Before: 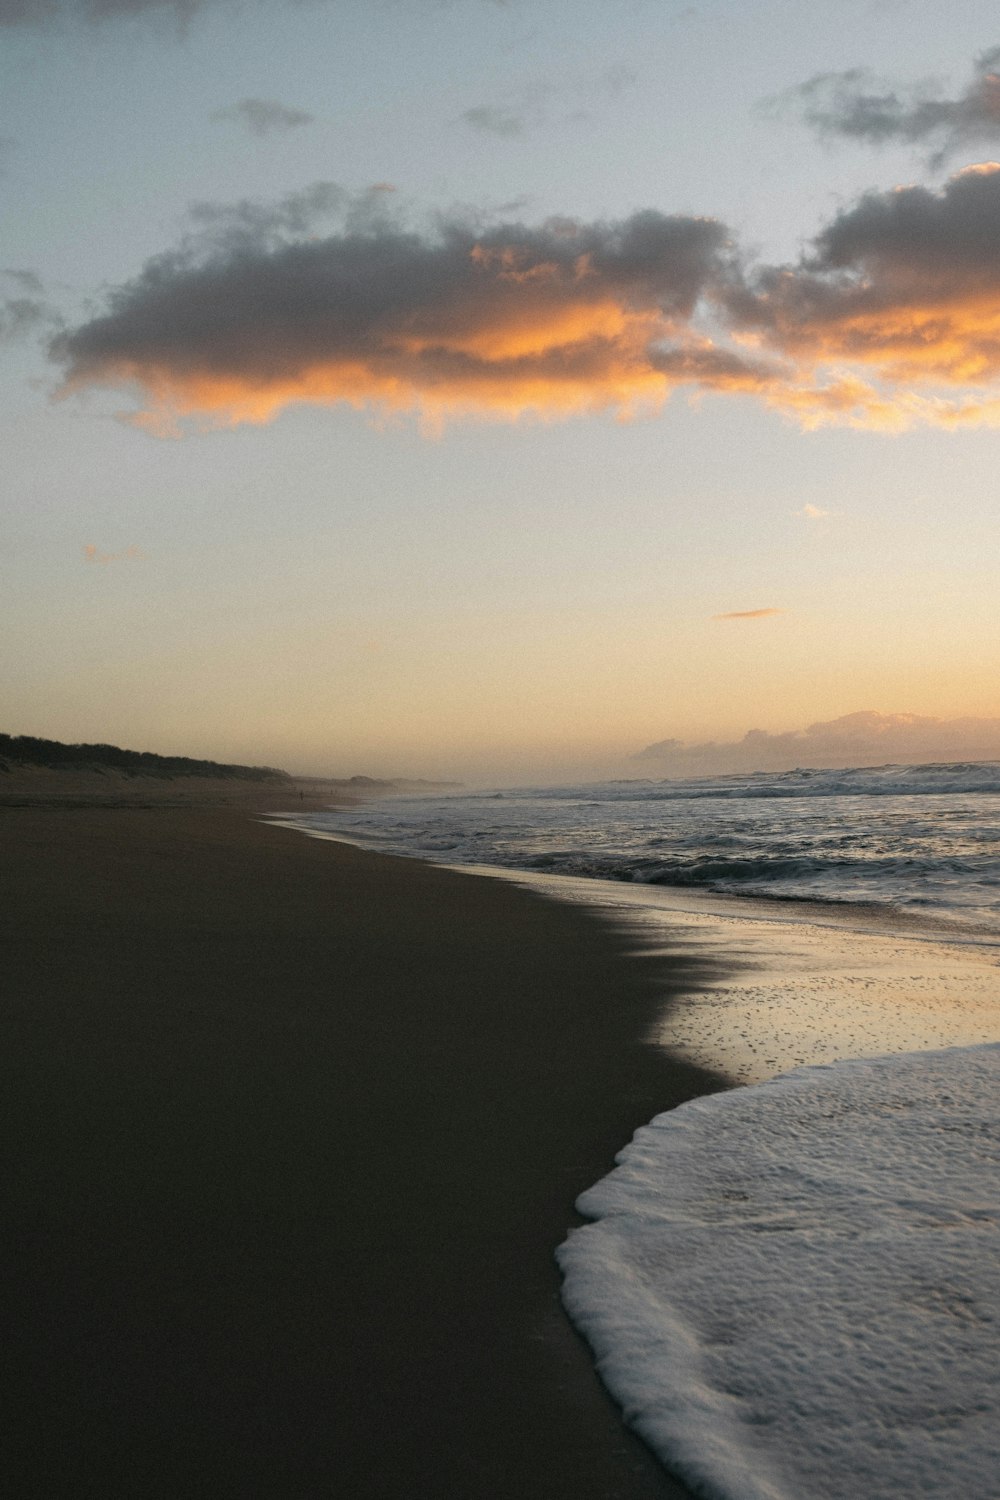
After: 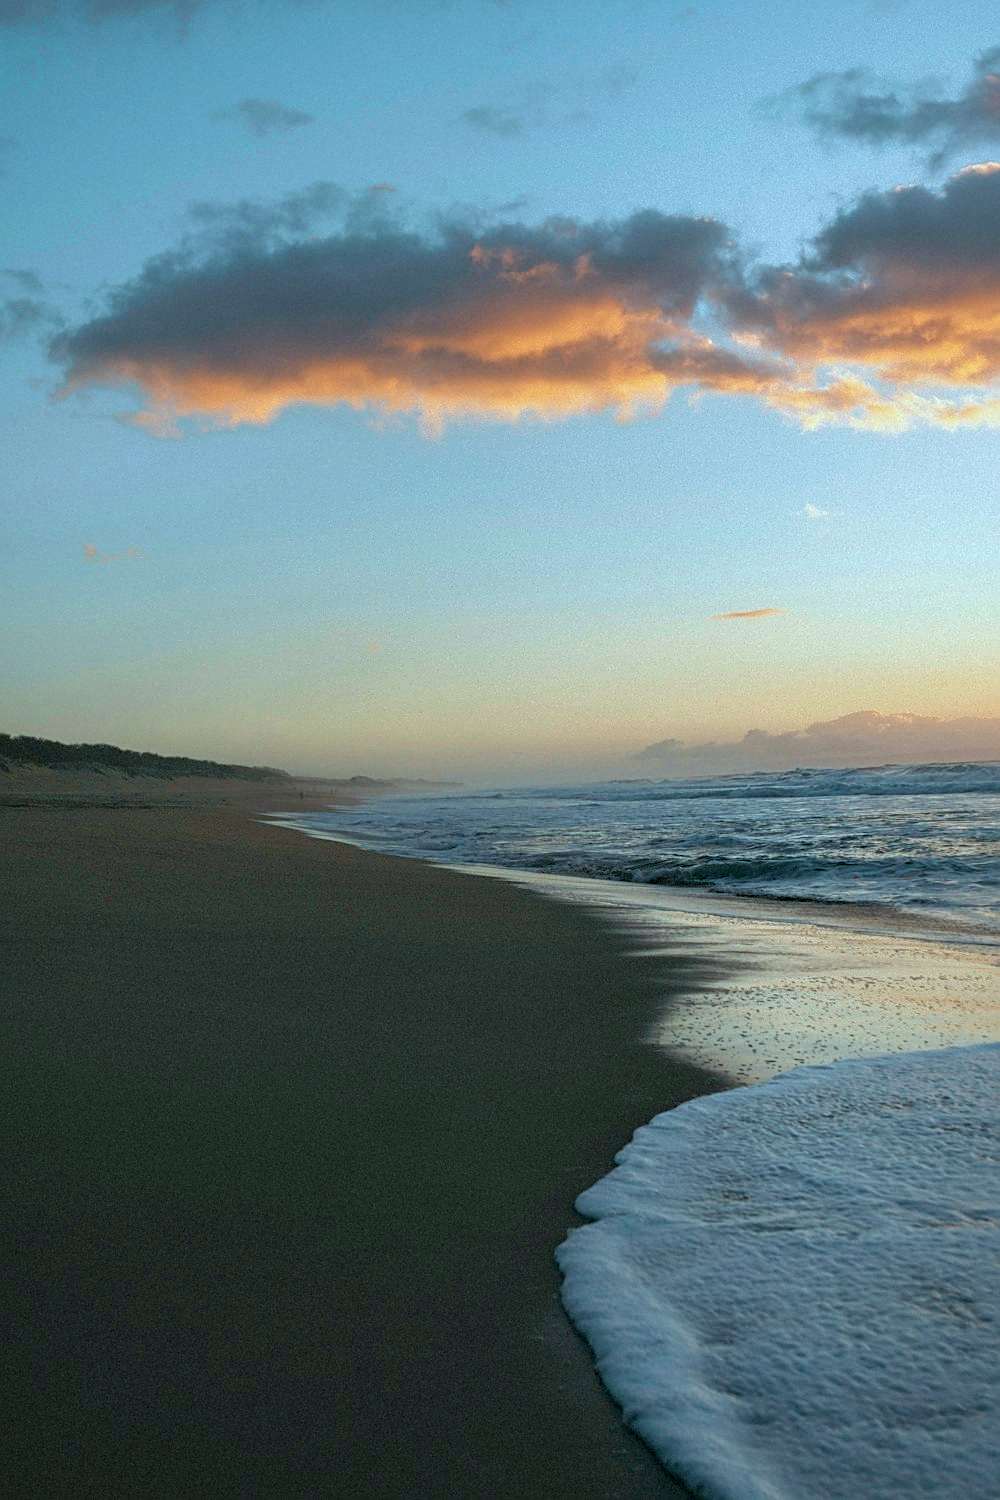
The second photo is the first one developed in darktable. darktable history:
local contrast: on, module defaults
exposure: exposure 0.376 EV, compensate highlight preservation false
color correction: highlights a* -10.56, highlights b* -19.08
velvia: strength 44.37%
sharpen: on, module defaults
tone equalizer: -8 EV 0.257 EV, -7 EV 0.4 EV, -6 EV 0.442 EV, -5 EV 0.217 EV, -3 EV -0.277 EV, -2 EV -0.425 EV, -1 EV -0.42 EV, +0 EV -0.246 EV, edges refinement/feathering 500, mask exposure compensation -1.57 EV, preserve details no
